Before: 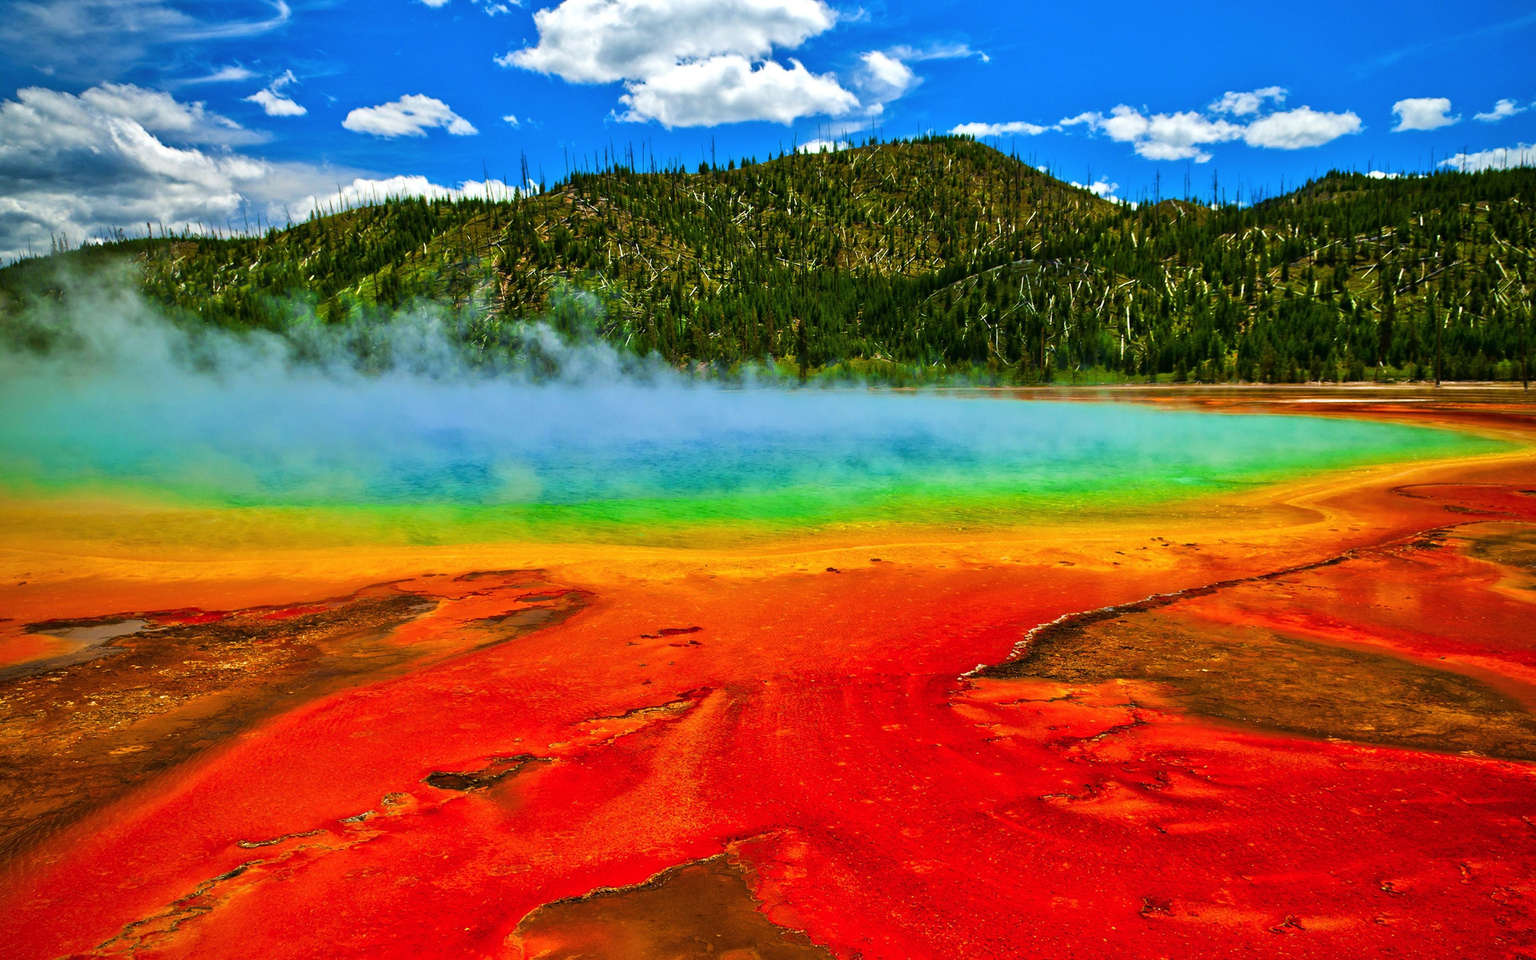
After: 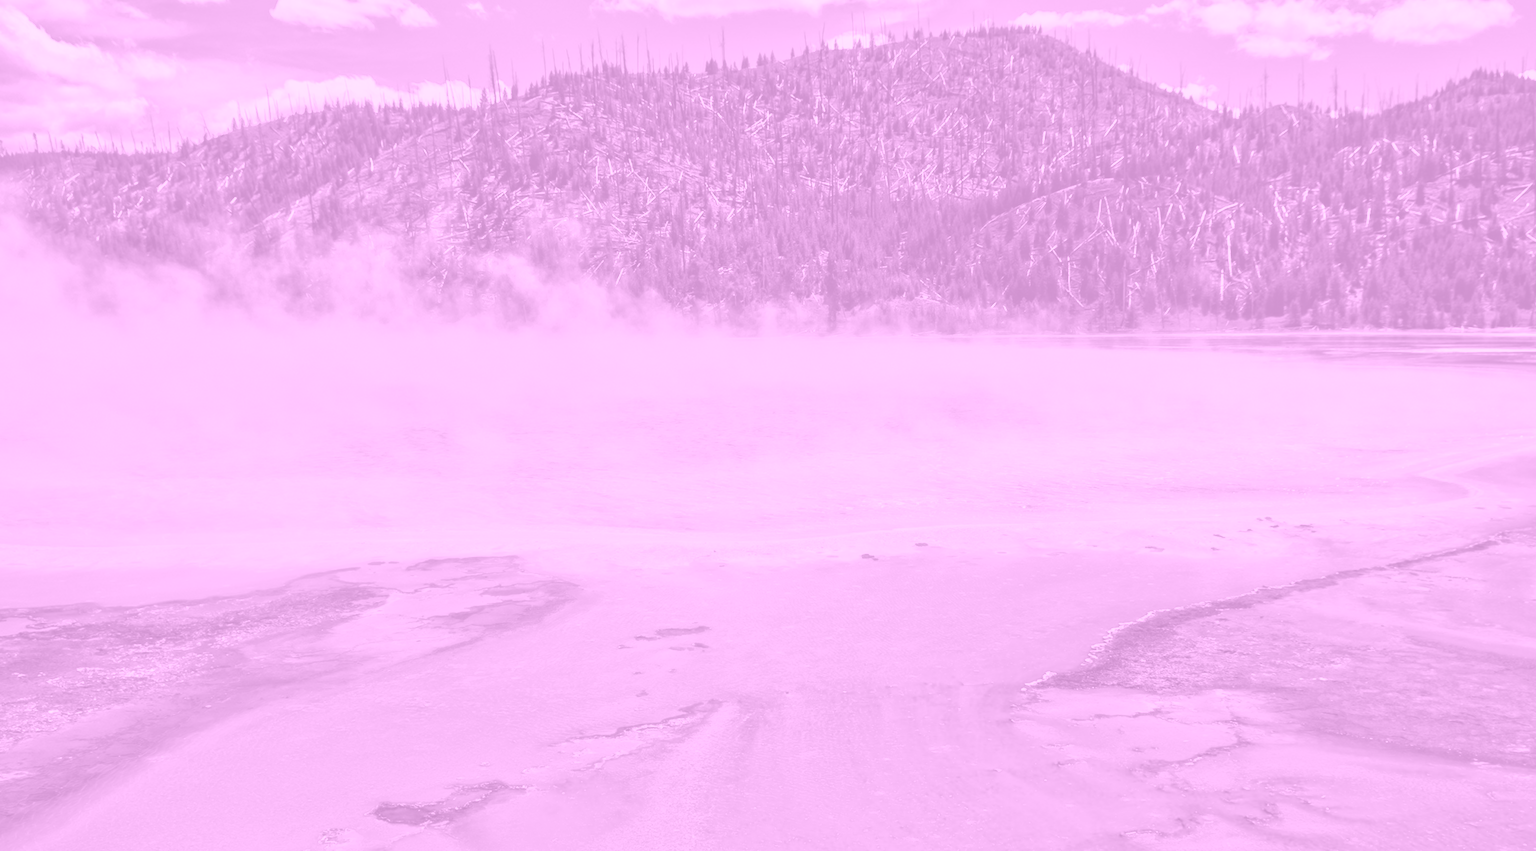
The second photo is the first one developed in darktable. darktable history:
crop: left 7.856%, top 11.836%, right 10.12%, bottom 15.387%
colorize: hue 331.2°, saturation 69%, source mix 30.28%, lightness 69.02%, version 1
local contrast: detail 110%
